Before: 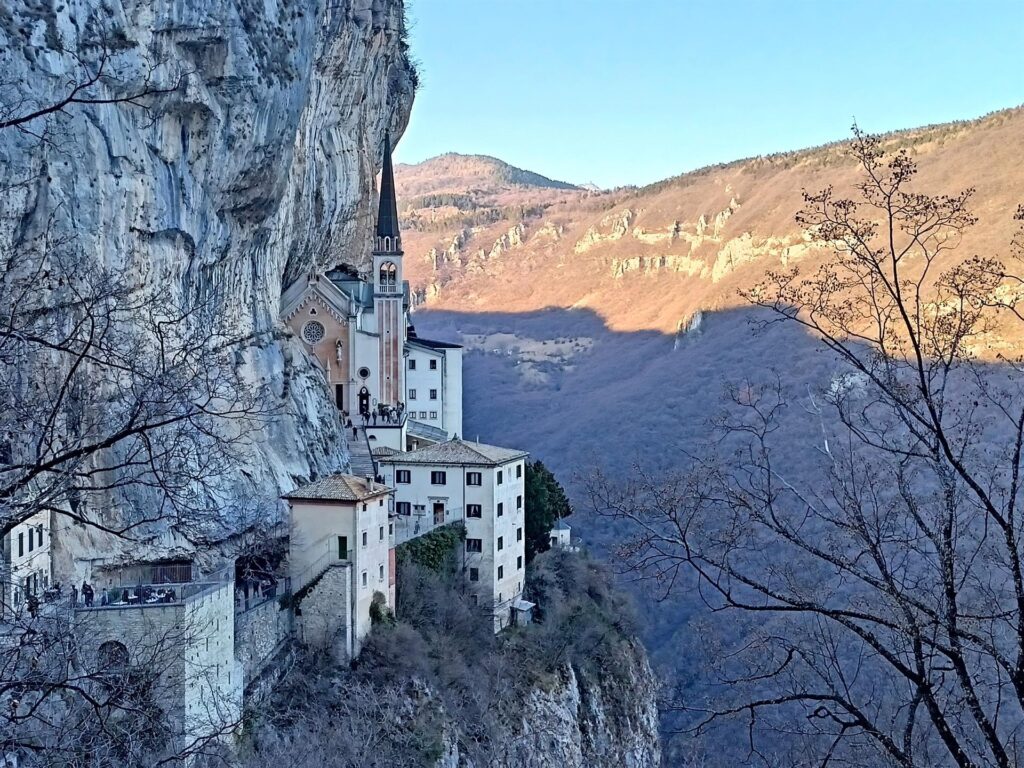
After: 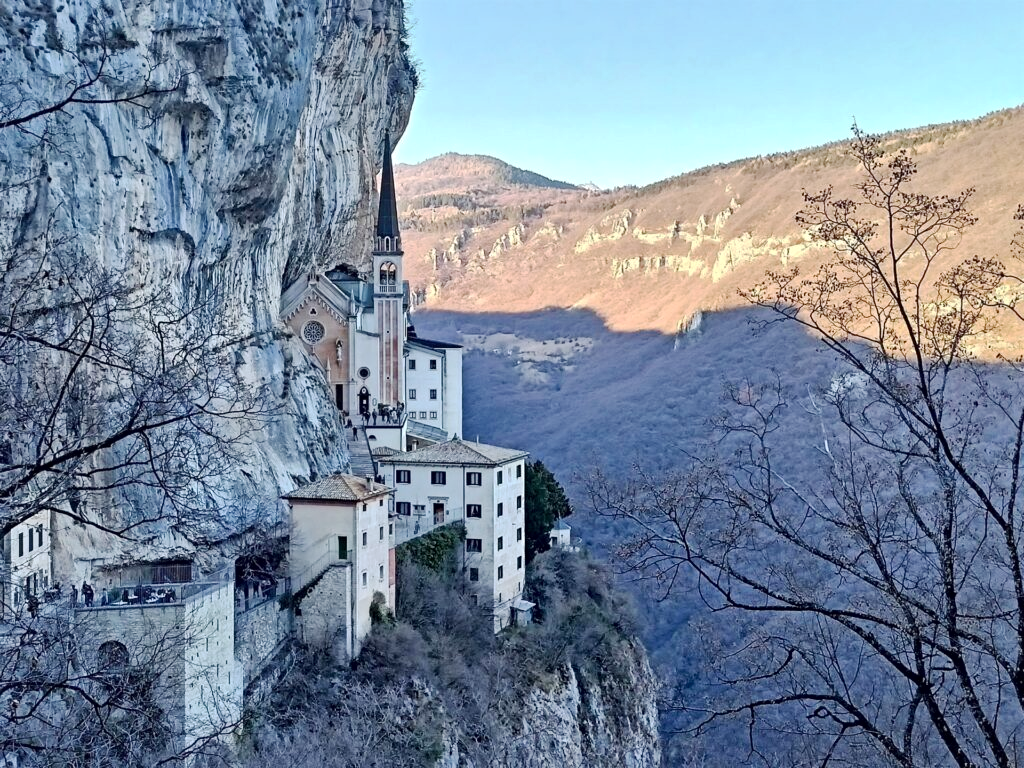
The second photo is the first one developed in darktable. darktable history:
local contrast: mode bilateral grid, contrast 21, coarseness 51, detail 138%, midtone range 0.2
base curve: curves: ch0 [(0, 0) (0.262, 0.32) (0.722, 0.705) (1, 1)], preserve colors none
